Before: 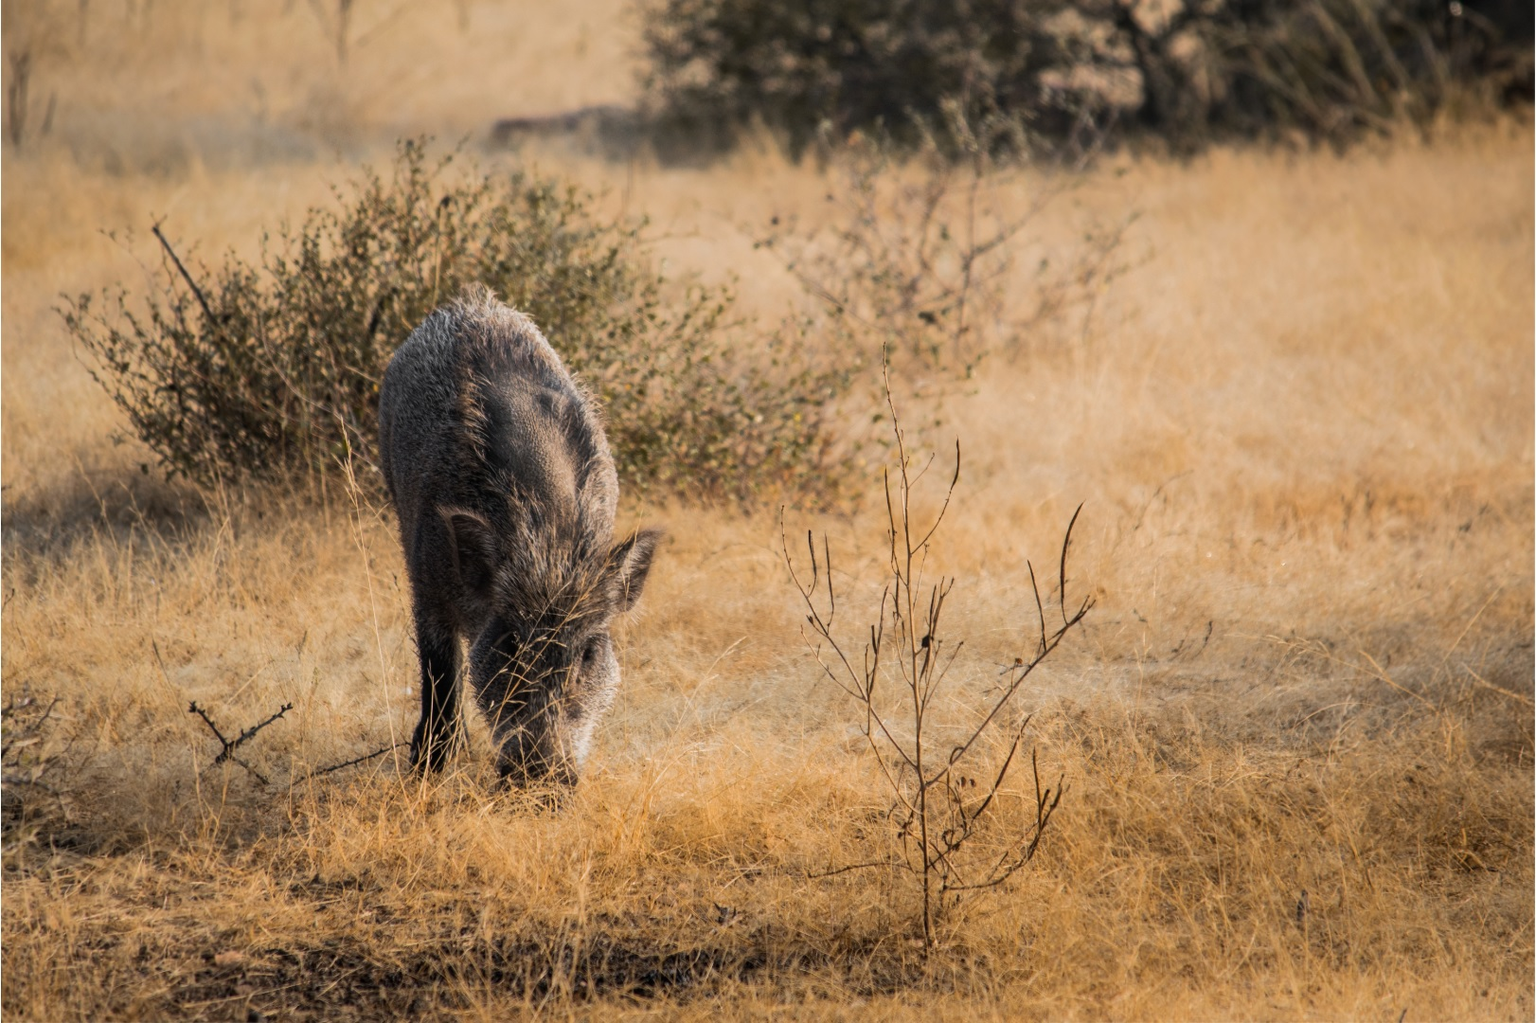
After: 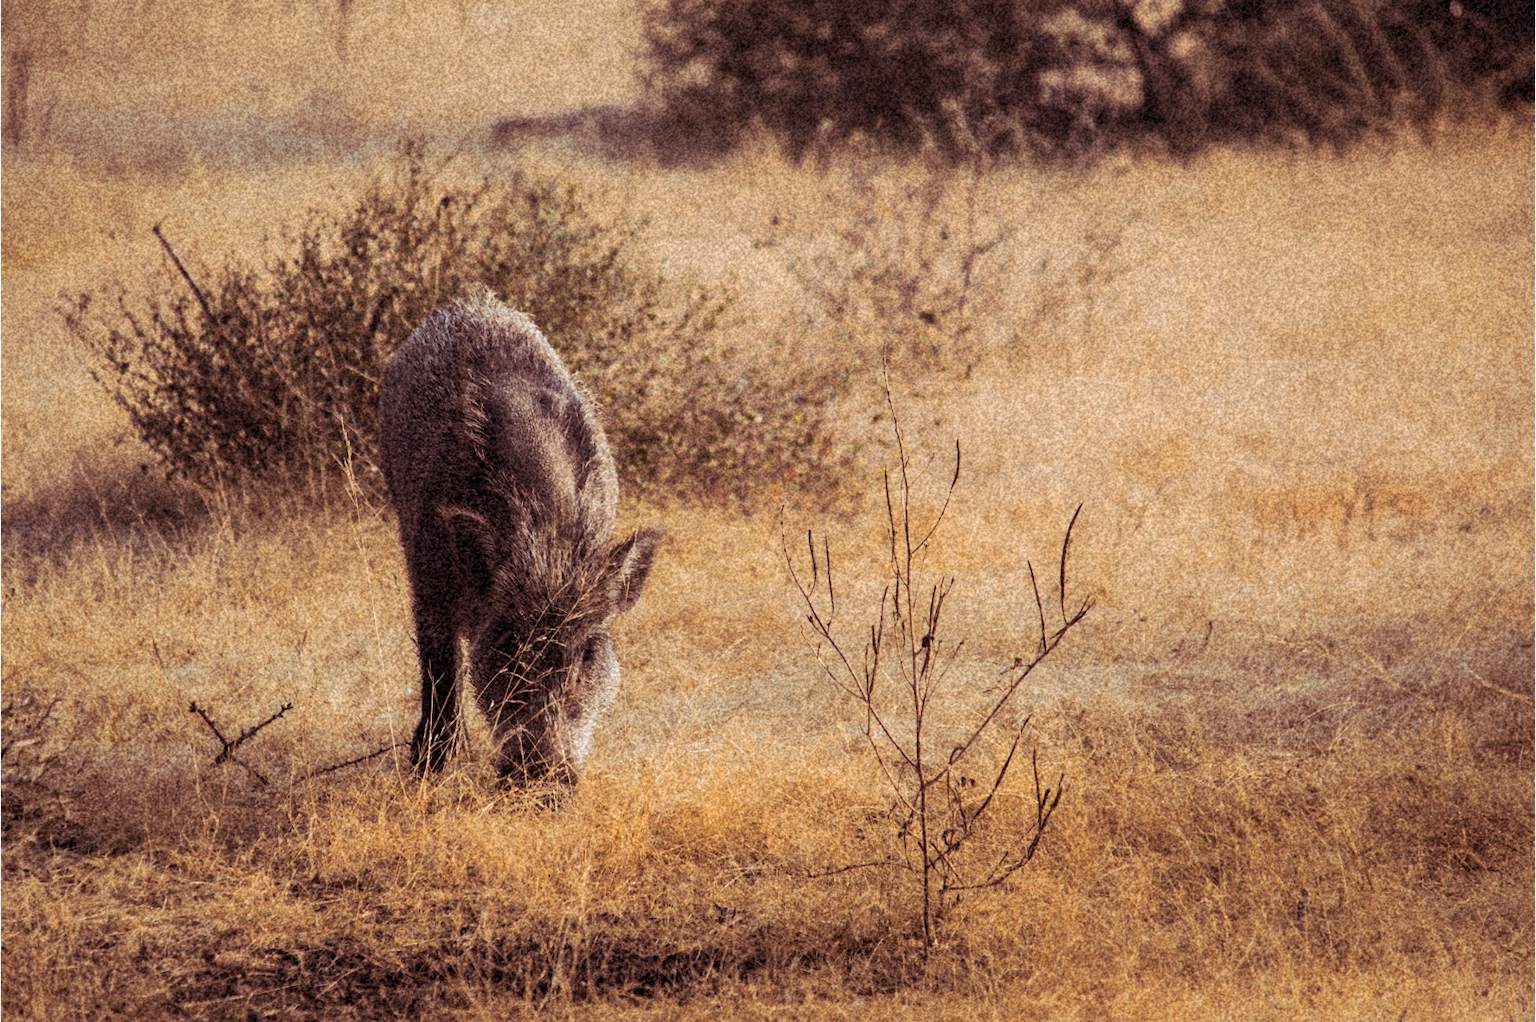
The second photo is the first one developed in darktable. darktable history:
grain: coarseness 46.9 ISO, strength 50.21%, mid-tones bias 0%
split-toning: highlights › hue 298.8°, highlights › saturation 0.73, compress 41.76%
